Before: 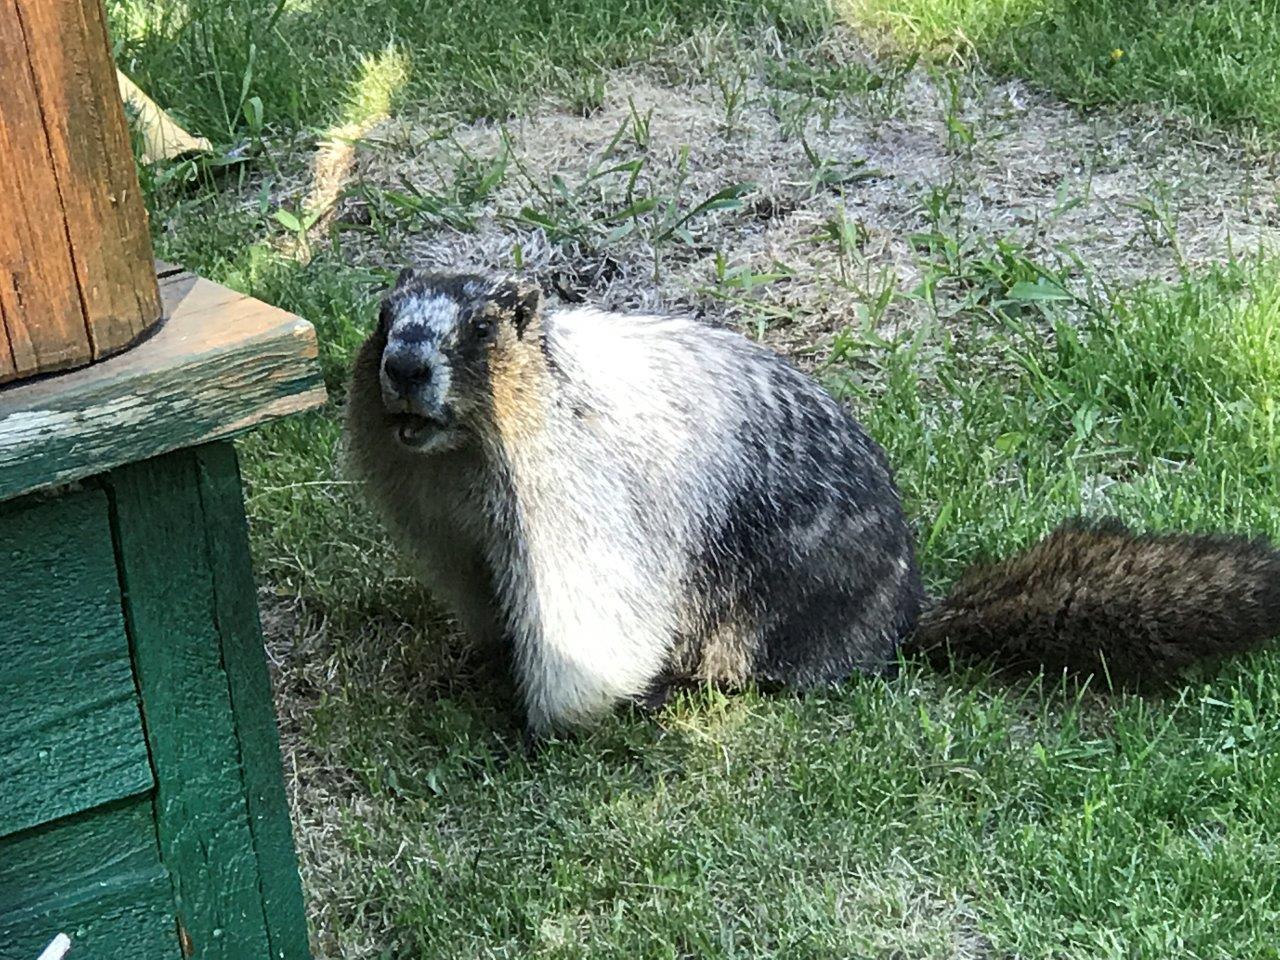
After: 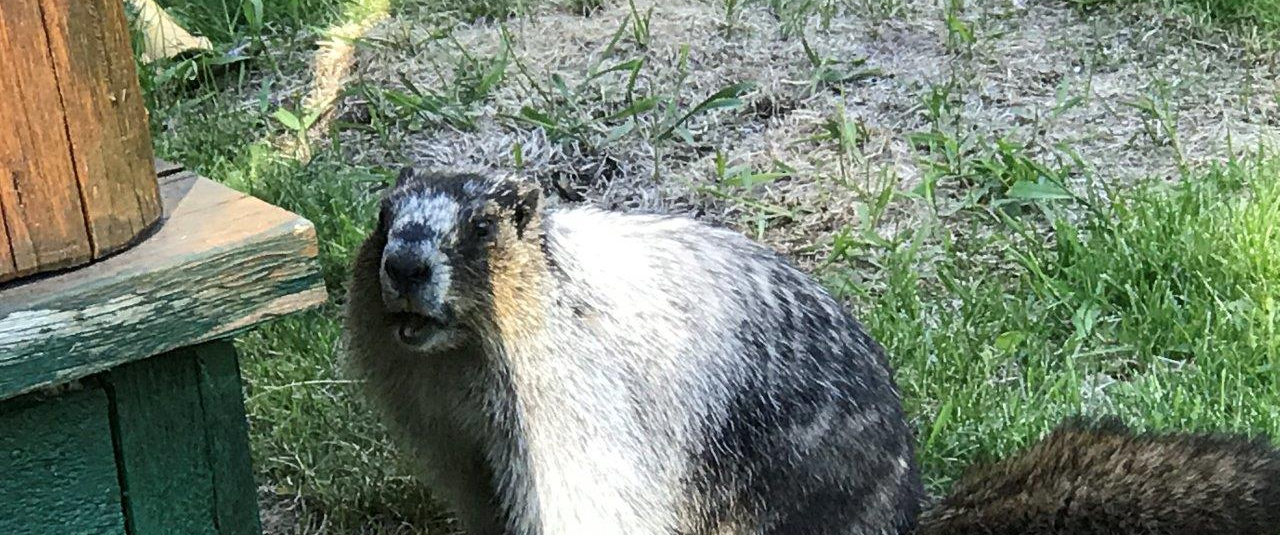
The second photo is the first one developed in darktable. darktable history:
crop and rotate: top 10.595%, bottom 33.61%
